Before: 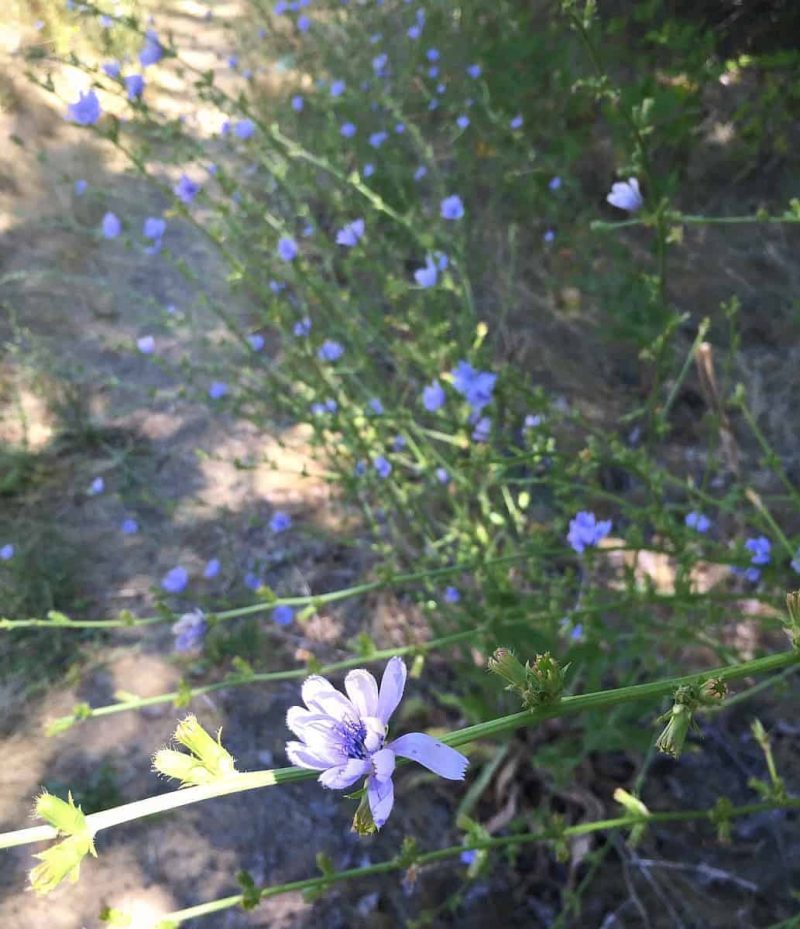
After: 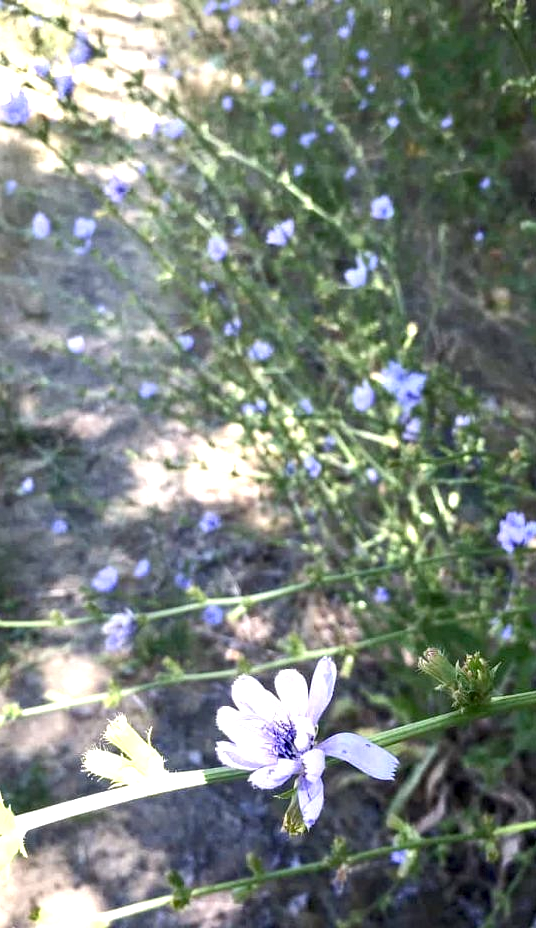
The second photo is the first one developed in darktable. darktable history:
crop and rotate: left 8.792%, right 24.142%
contrast brightness saturation: saturation -0.092
color balance rgb: perceptual saturation grading › global saturation 0.719%, perceptual saturation grading › highlights -19.894%, perceptual saturation grading › shadows 20.067%, perceptual brilliance grading › global brilliance 14.315%, perceptual brilliance grading › shadows -35.333%, global vibrance 10.398%, saturation formula JzAzBz (2021)
exposure: exposure 0.376 EV, compensate highlight preservation false
local contrast: detail 130%
shadows and highlights: shadows 33.95, highlights -34.85, soften with gaussian
